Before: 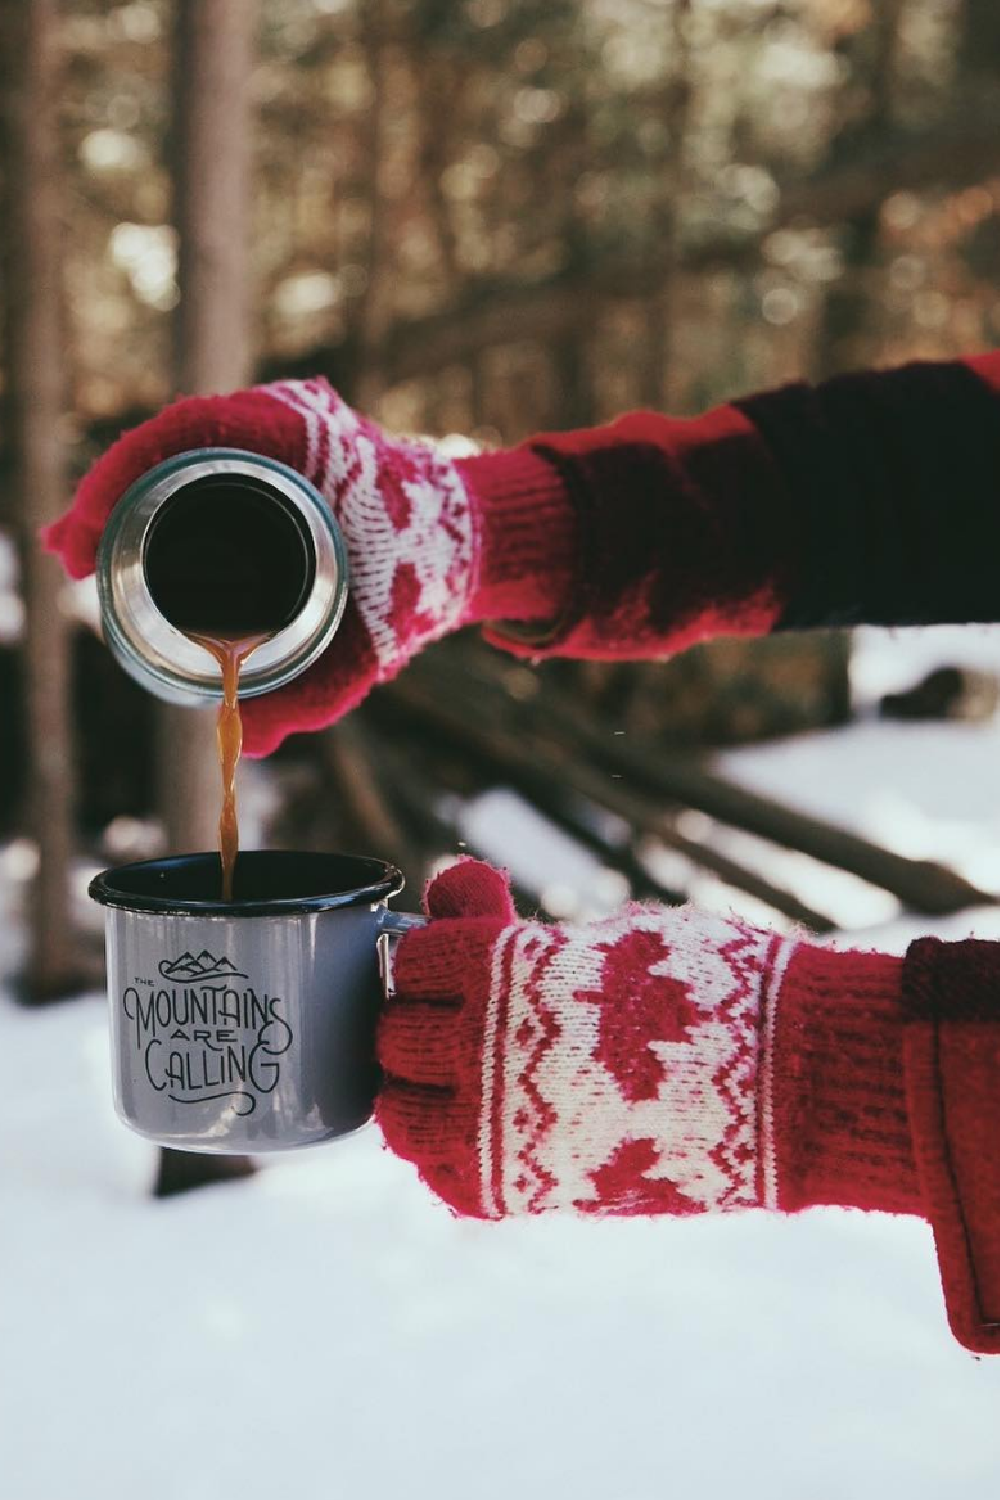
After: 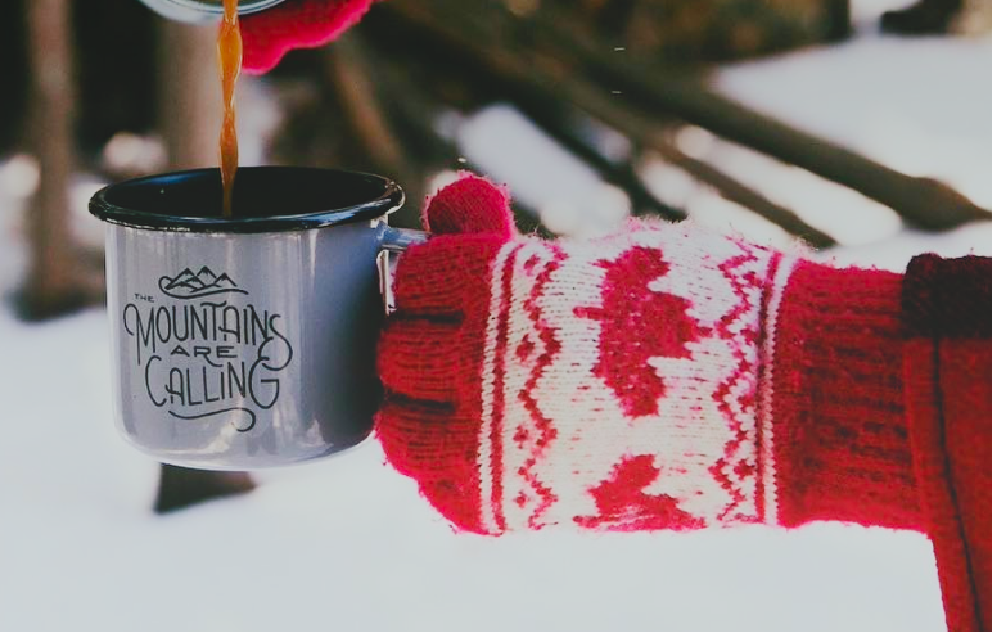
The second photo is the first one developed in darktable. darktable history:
filmic rgb: black relative exposure -7.65 EV, white relative exposure 4.56 EV, hardness 3.61, contrast 1.058, preserve chrominance no, color science v4 (2020), contrast in shadows soft
contrast brightness saturation: contrast 0.202, brightness 0.167, saturation 0.229
shadows and highlights: radius 336.54, shadows 28.49, soften with gaussian
crop: top 45.616%, bottom 12.224%
local contrast: detail 69%
sharpen: radius 2.914, amount 0.853, threshold 47.523
